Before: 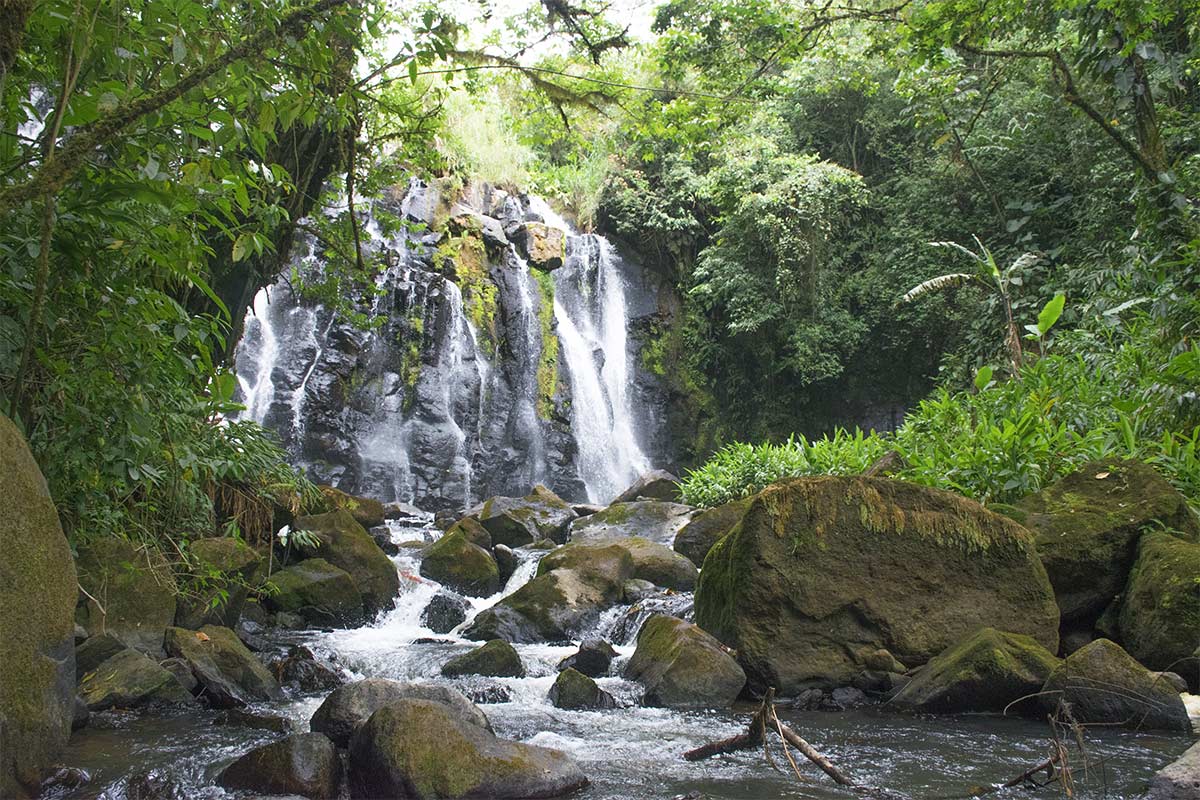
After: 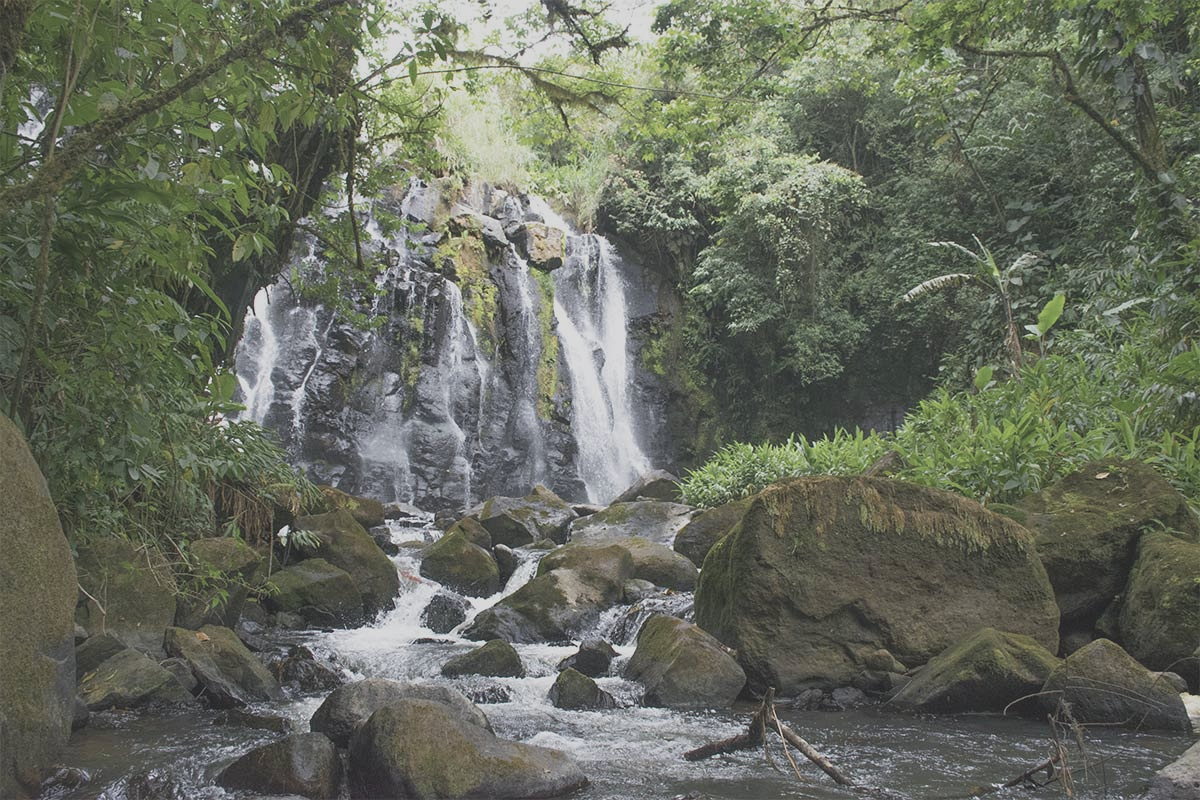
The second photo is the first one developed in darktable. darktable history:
shadows and highlights: shadows 37.27, highlights -28.18, soften with gaussian
contrast brightness saturation: contrast -0.26, saturation -0.43
